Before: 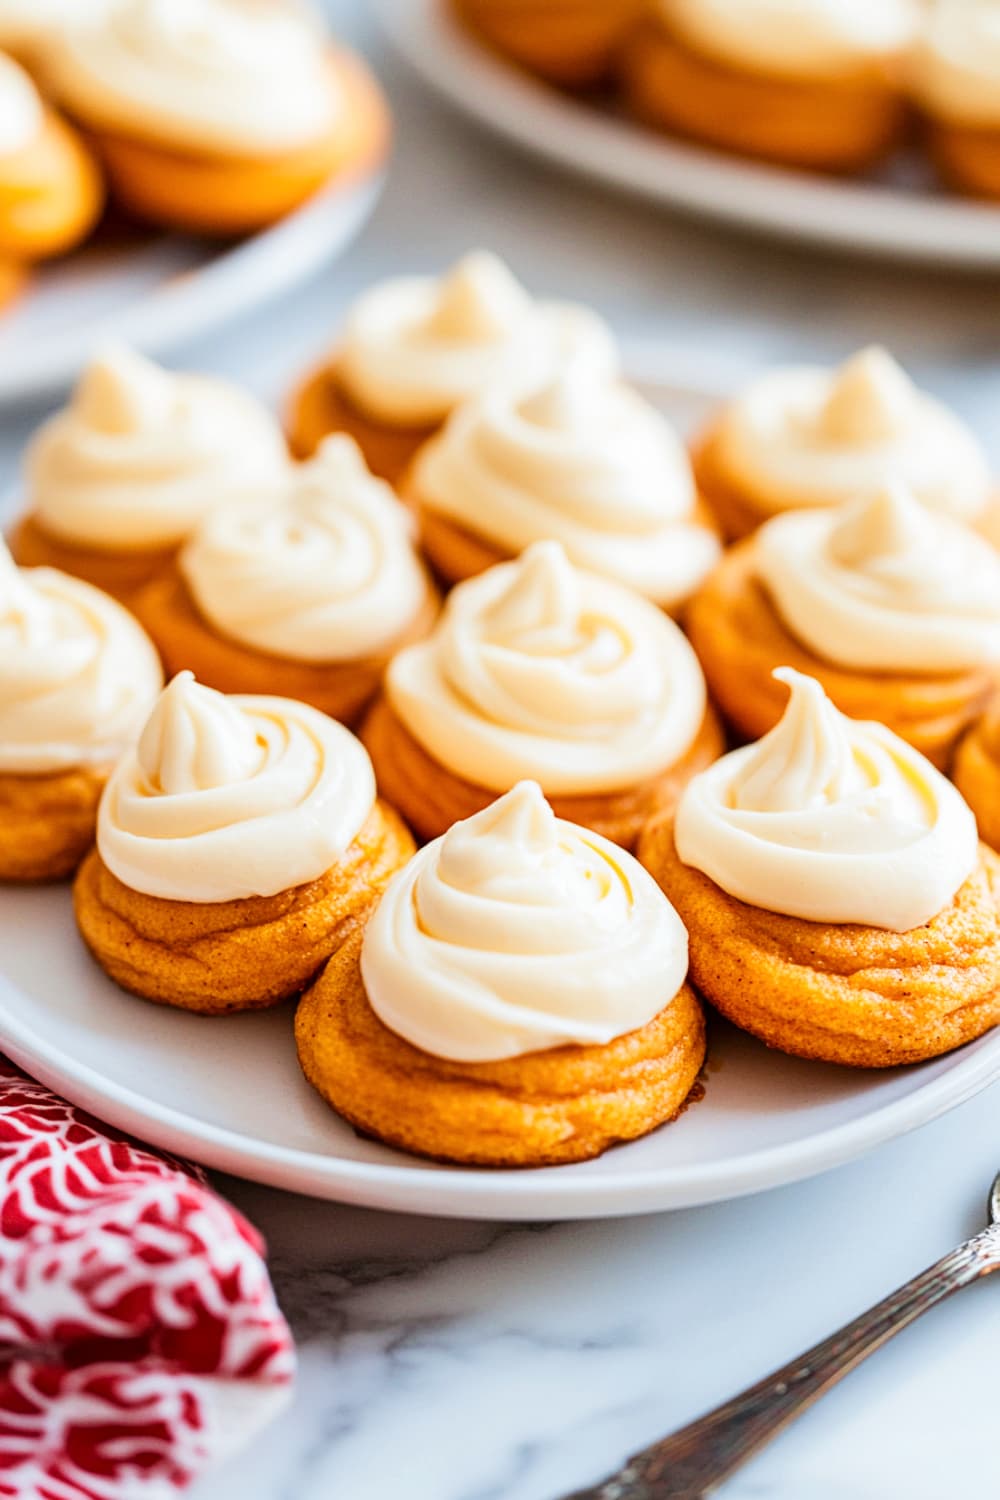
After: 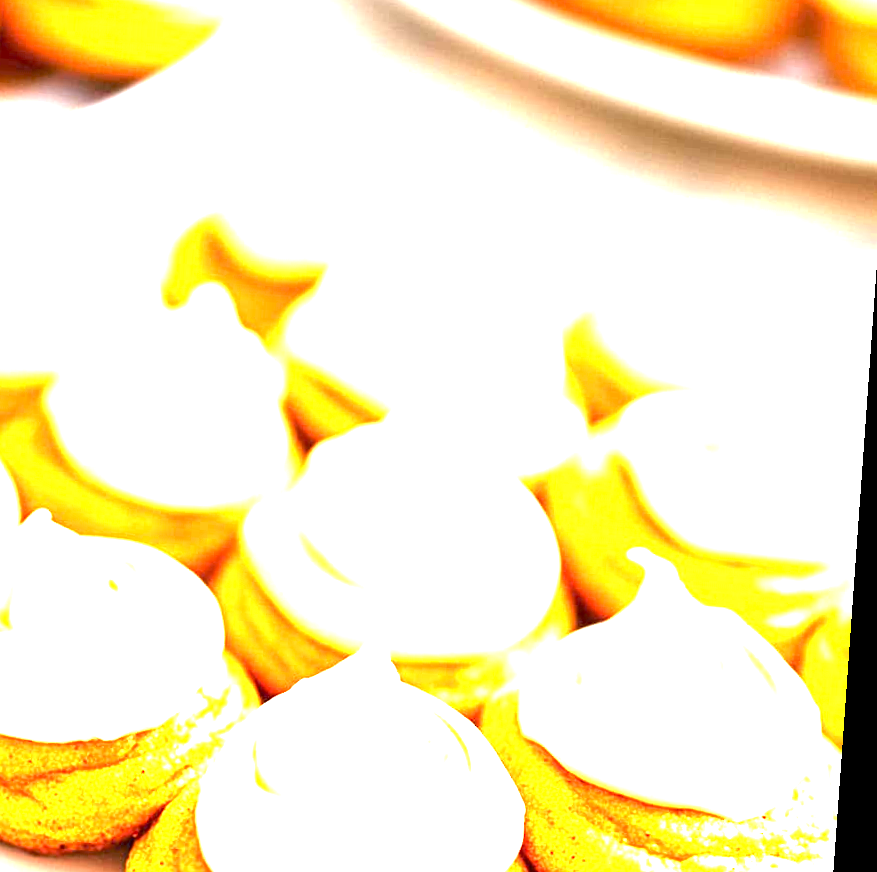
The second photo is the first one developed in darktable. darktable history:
rotate and perspective: rotation 4.1°, automatic cropping off
exposure: exposure 3 EV, compensate highlight preservation false
crop: left 18.38%, top 11.092%, right 2.134%, bottom 33.217%
